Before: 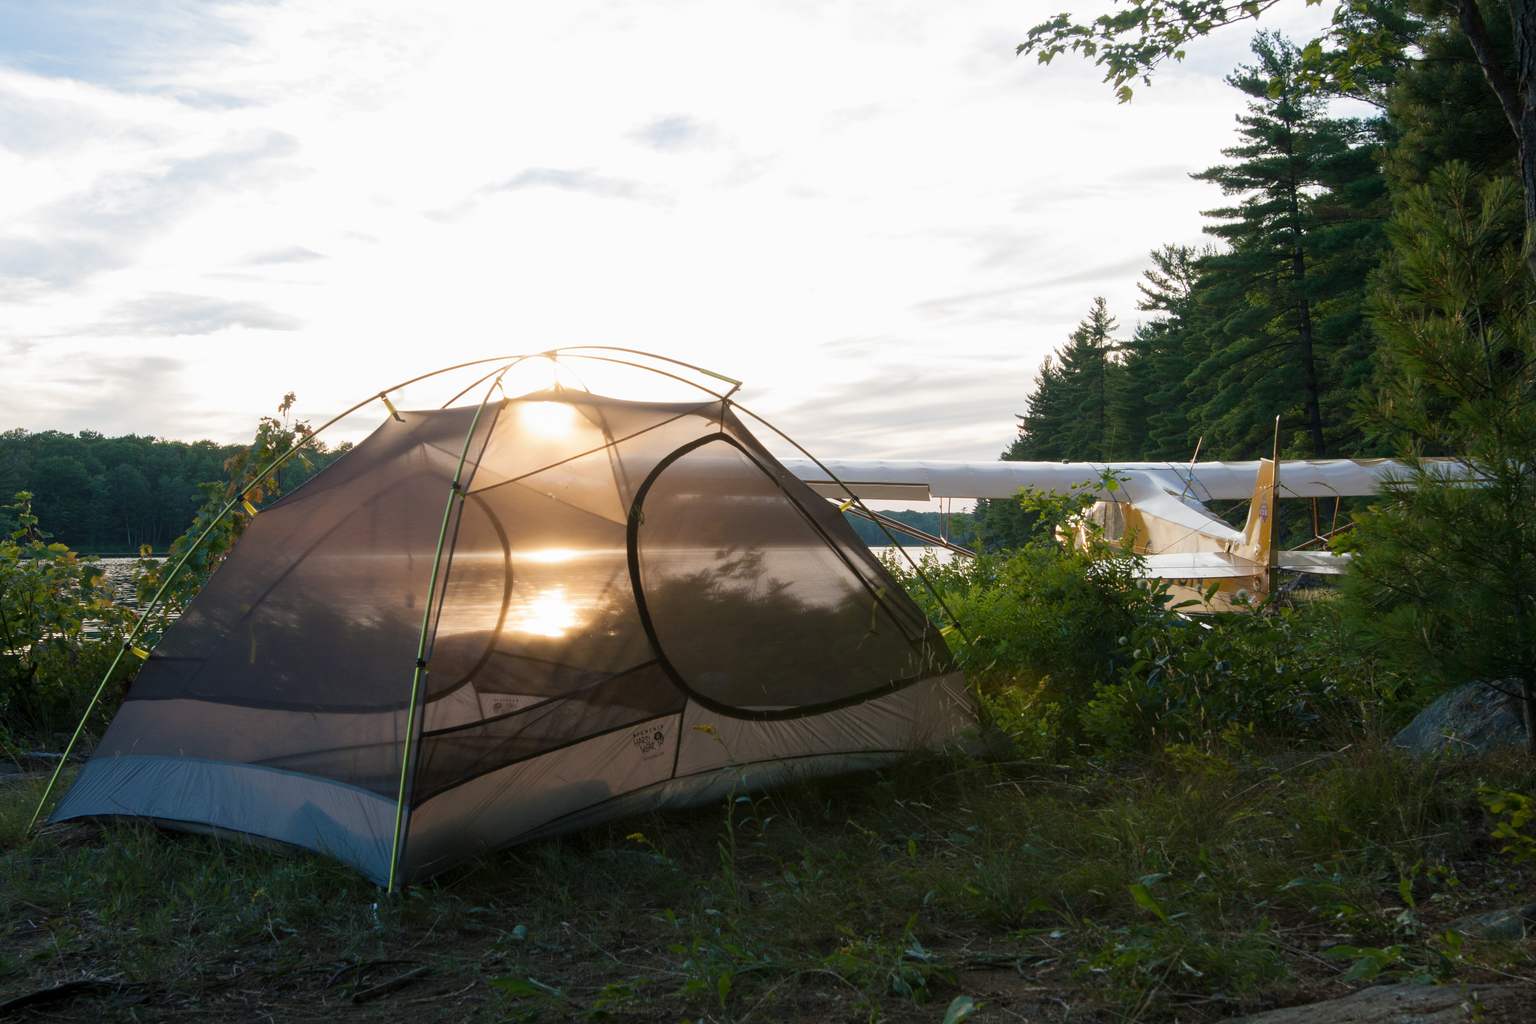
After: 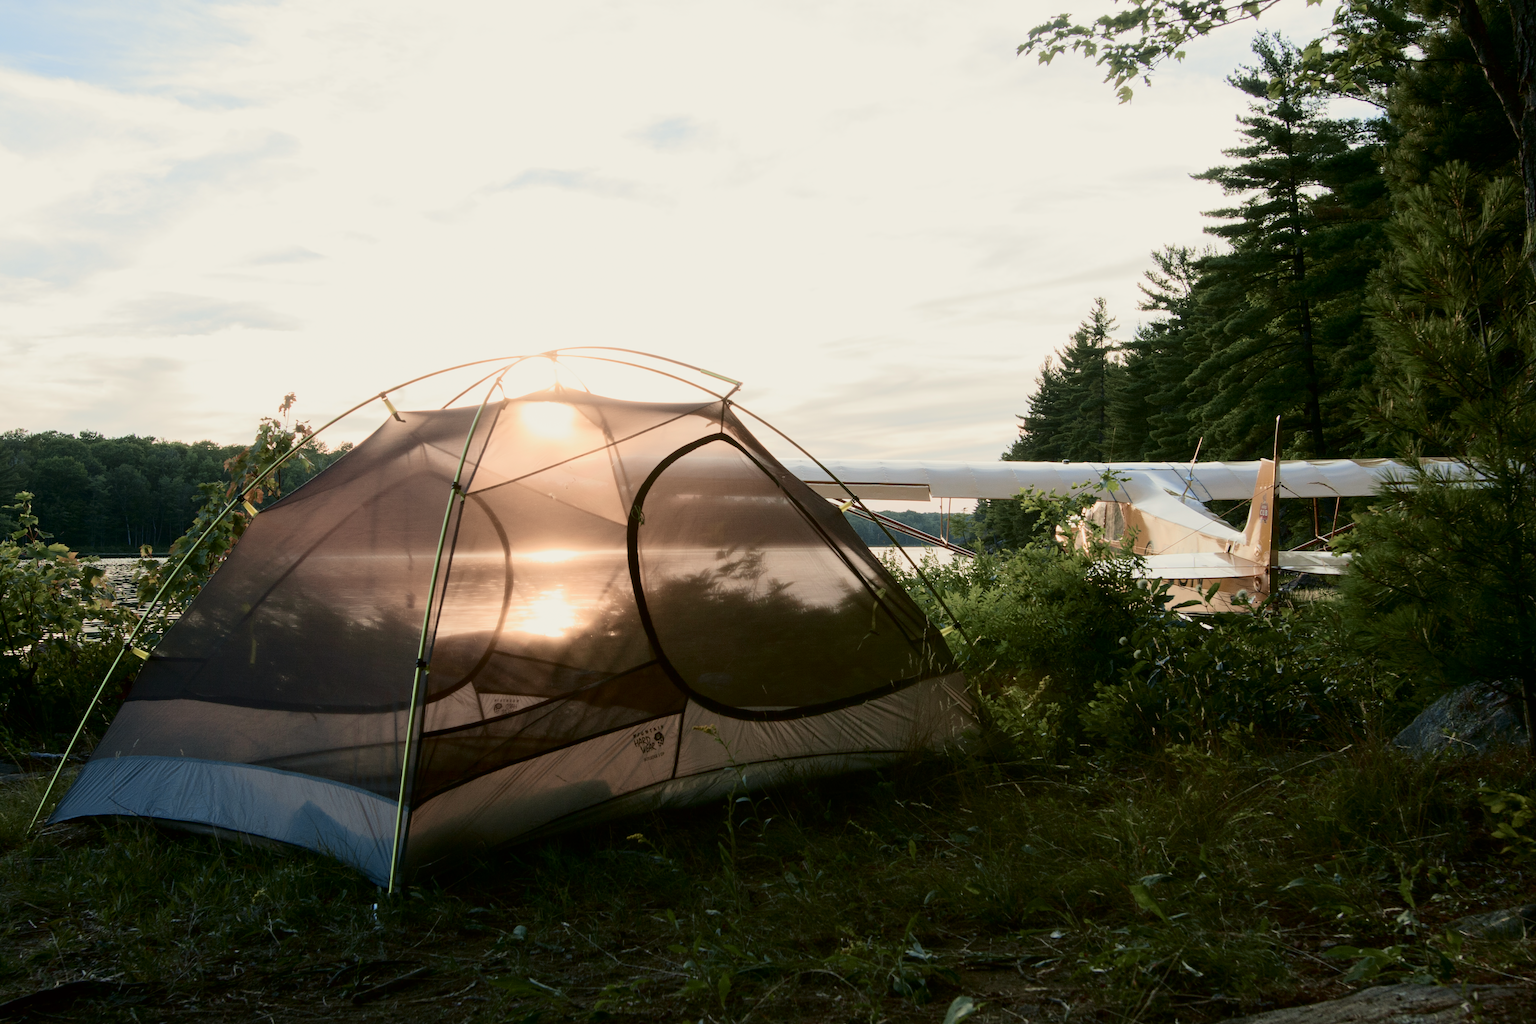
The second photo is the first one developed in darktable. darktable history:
tone curve: curves: ch0 [(0, 0) (0.049, 0.01) (0.154, 0.081) (0.491, 0.56) (0.739, 0.794) (0.992, 0.937)]; ch1 [(0, 0) (0.172, 0.123) (0.317, 0.272) (0.401, 0.422) (0.499, 0.497) (0.531, 0.54) (0.615, 0.603) (0.741, 0.783) (1, 1)]; ch2 [(0, 0) (0.411, 0.424) (0.462, 0.483) (0.544, 0.56) (0.686, 0.638) (1, 1)], color space Lab, independent channels, preserve colors none
